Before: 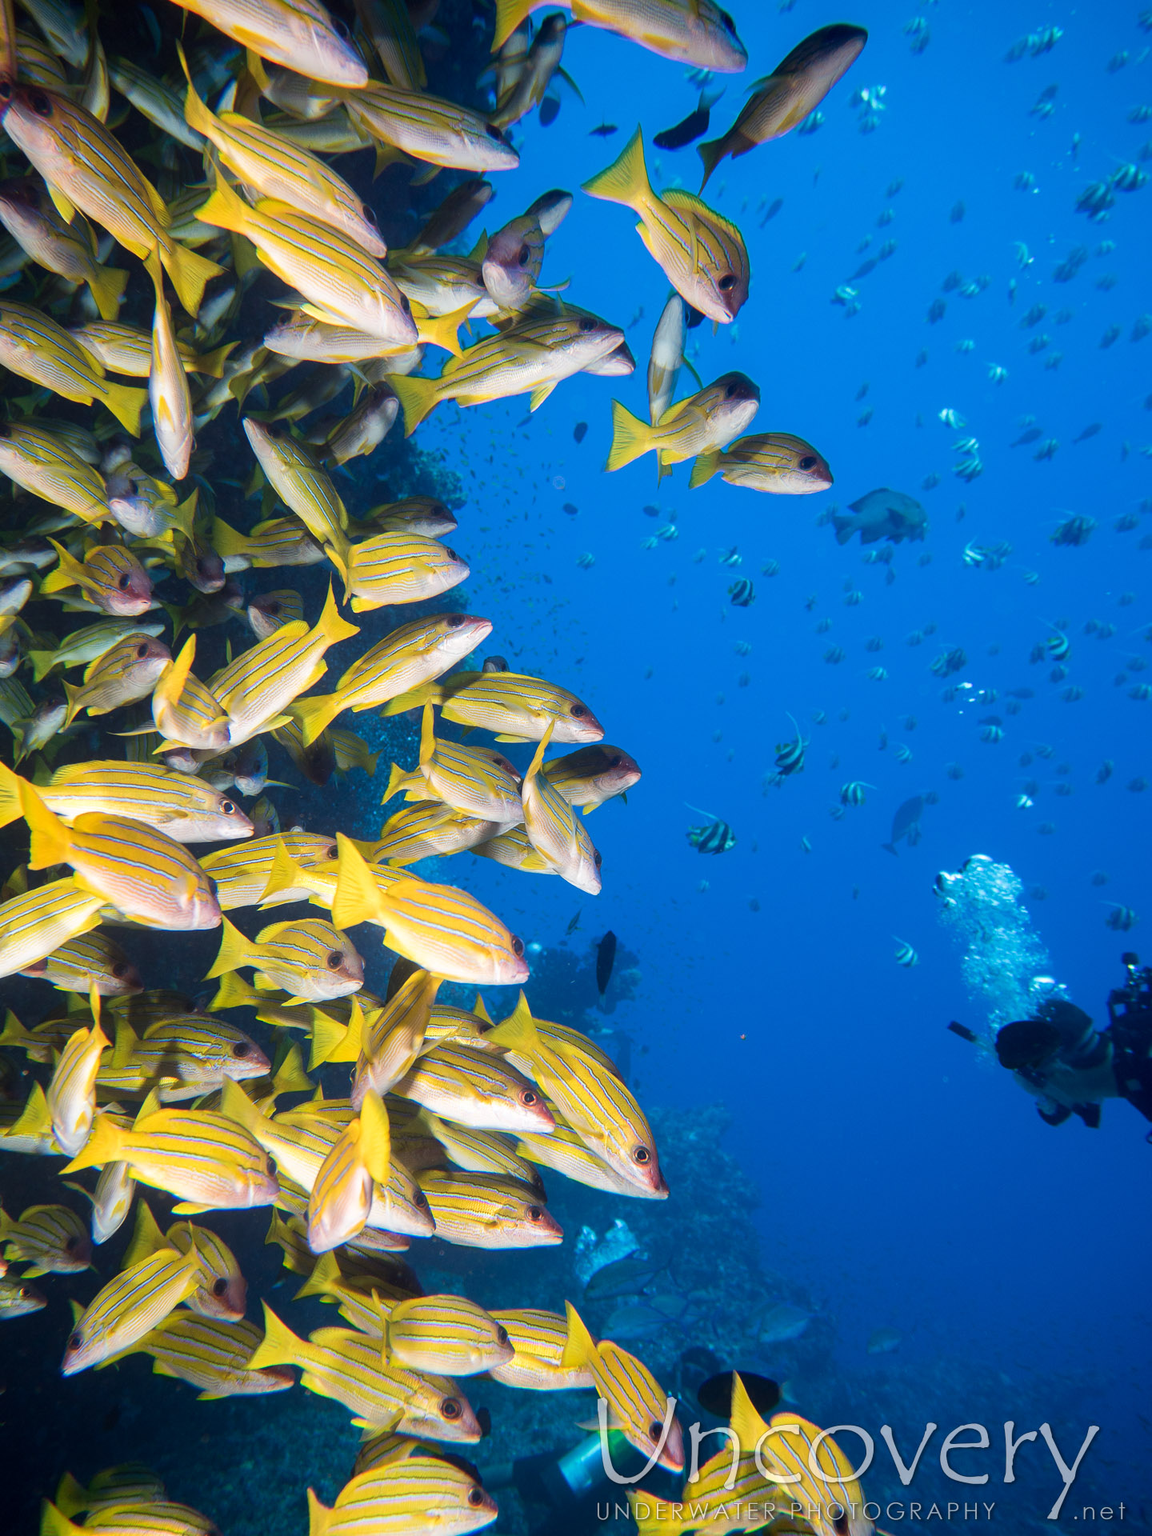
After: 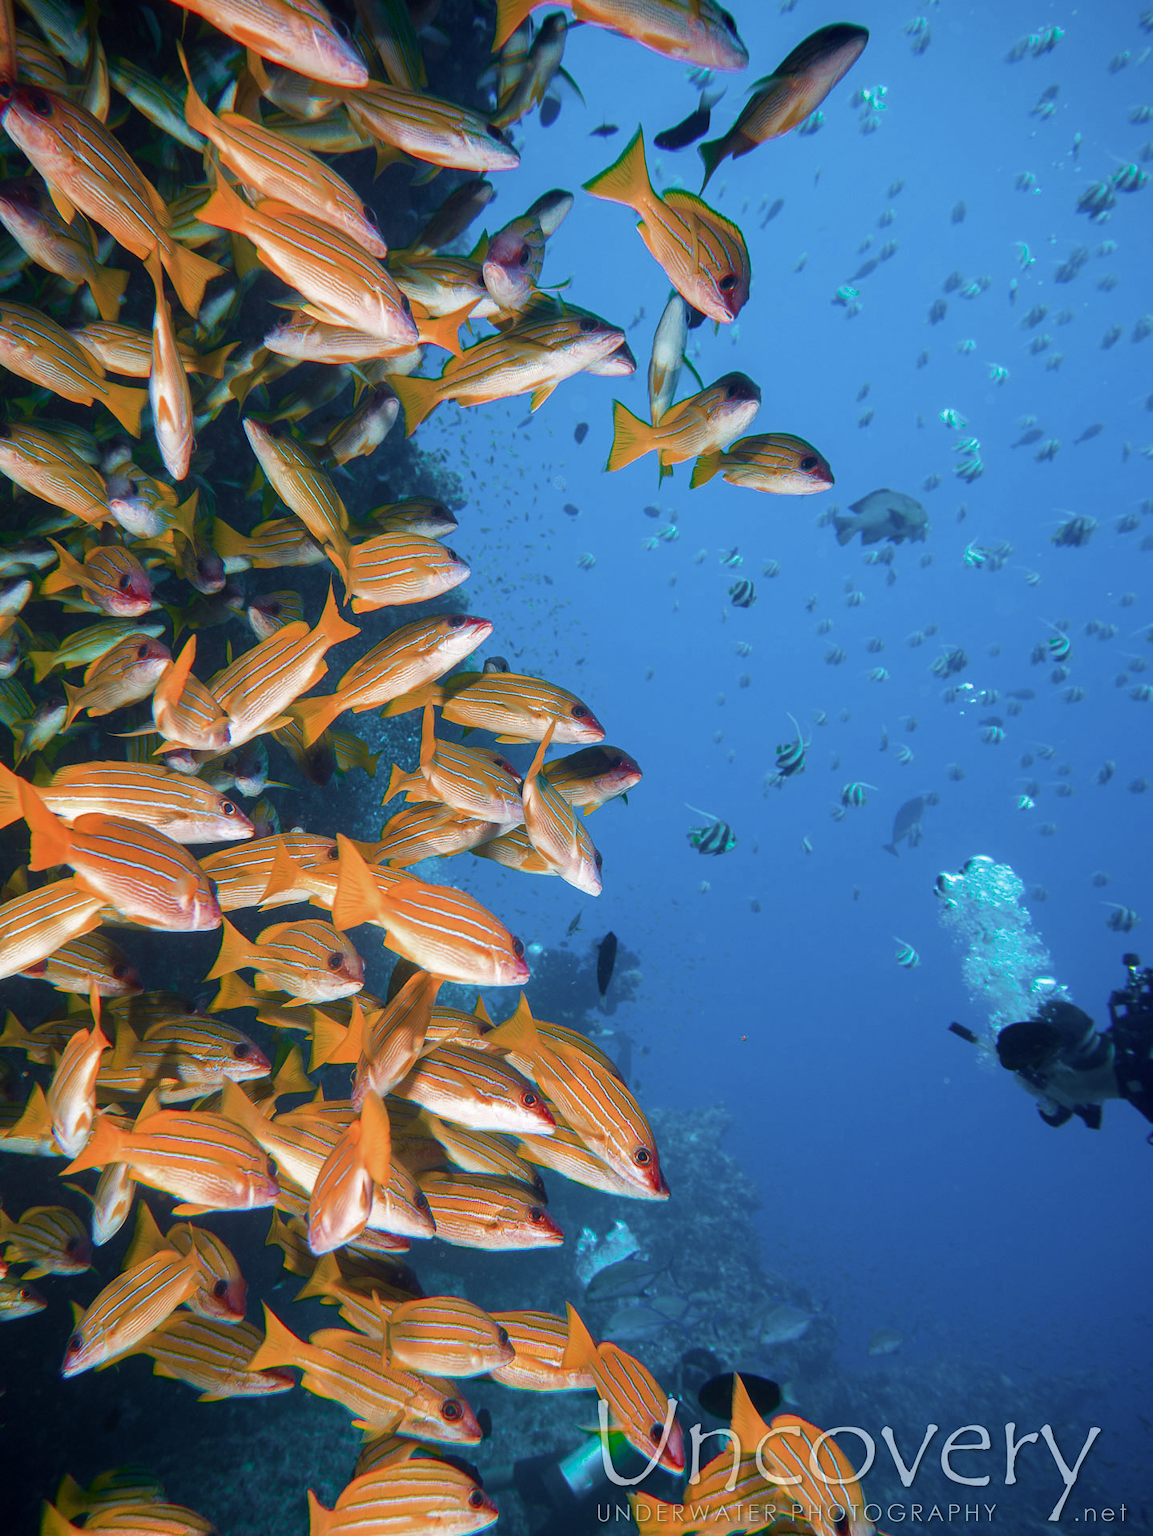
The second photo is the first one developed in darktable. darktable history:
velvia: strength 49.6%
crop: bottom 0.055%
color zones: curves: ch0 [(0, 0.299) (0.25, 0.383) (0.456, 0.352) (0.736, 0.571)]; ch1 [(0, 0.63) (0.151, 0.568) (0.254, 0.416) (0.47, 0.558) (0.732, 0.37) (0.909, 0.492)]; ch2 [(0.004, 0.604) (0.158, 0.443) (0.257, 0.403) (0.761, 0.468)]
